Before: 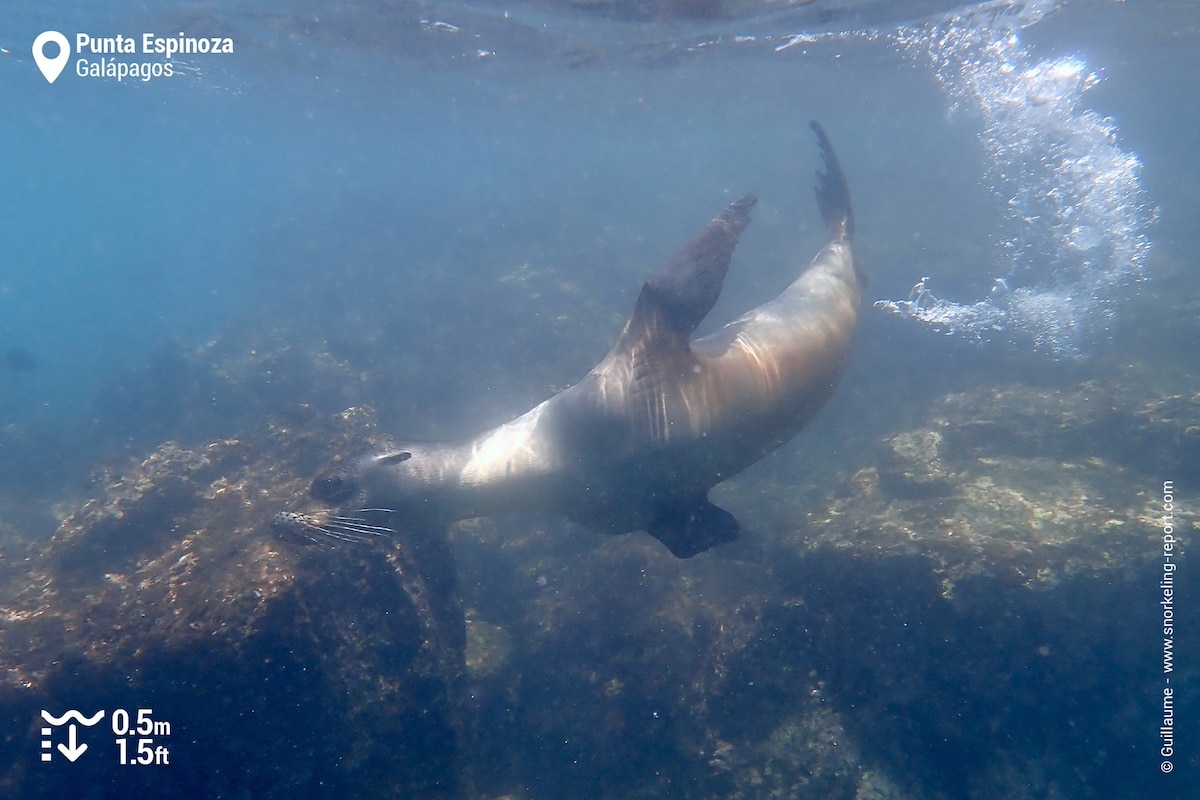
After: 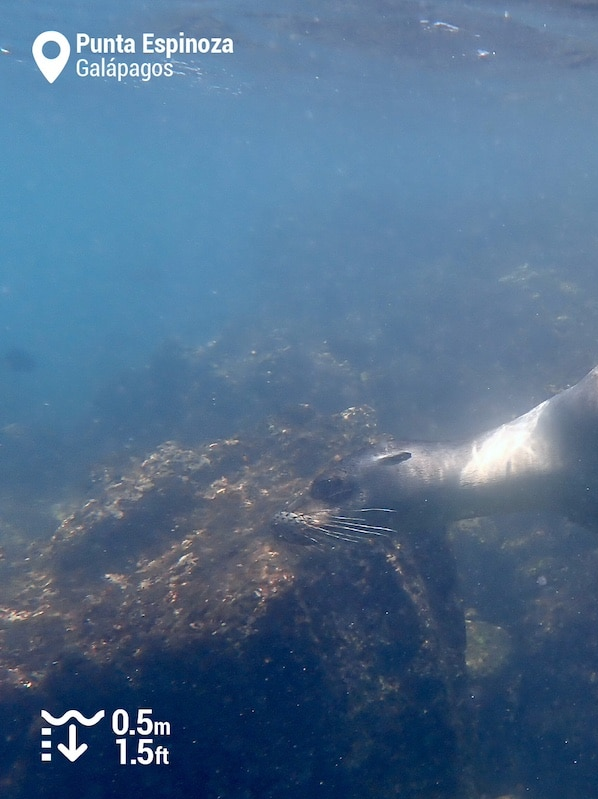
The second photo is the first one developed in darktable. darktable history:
crop and rotate: left 0.009%, top 0%, right 50.131%
